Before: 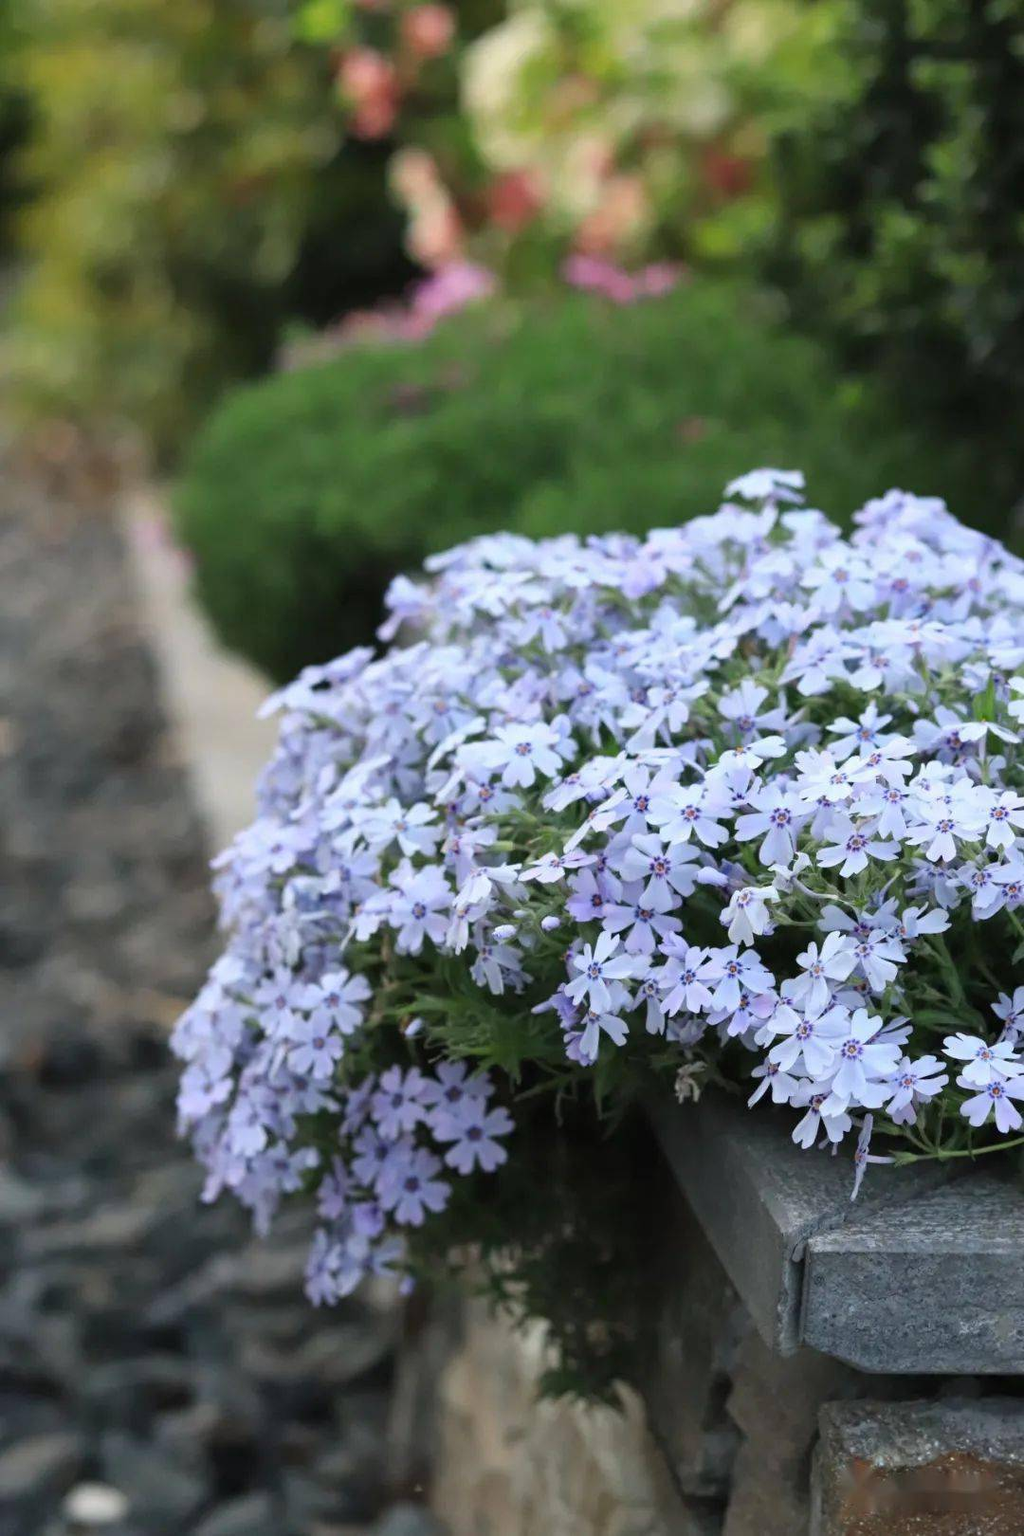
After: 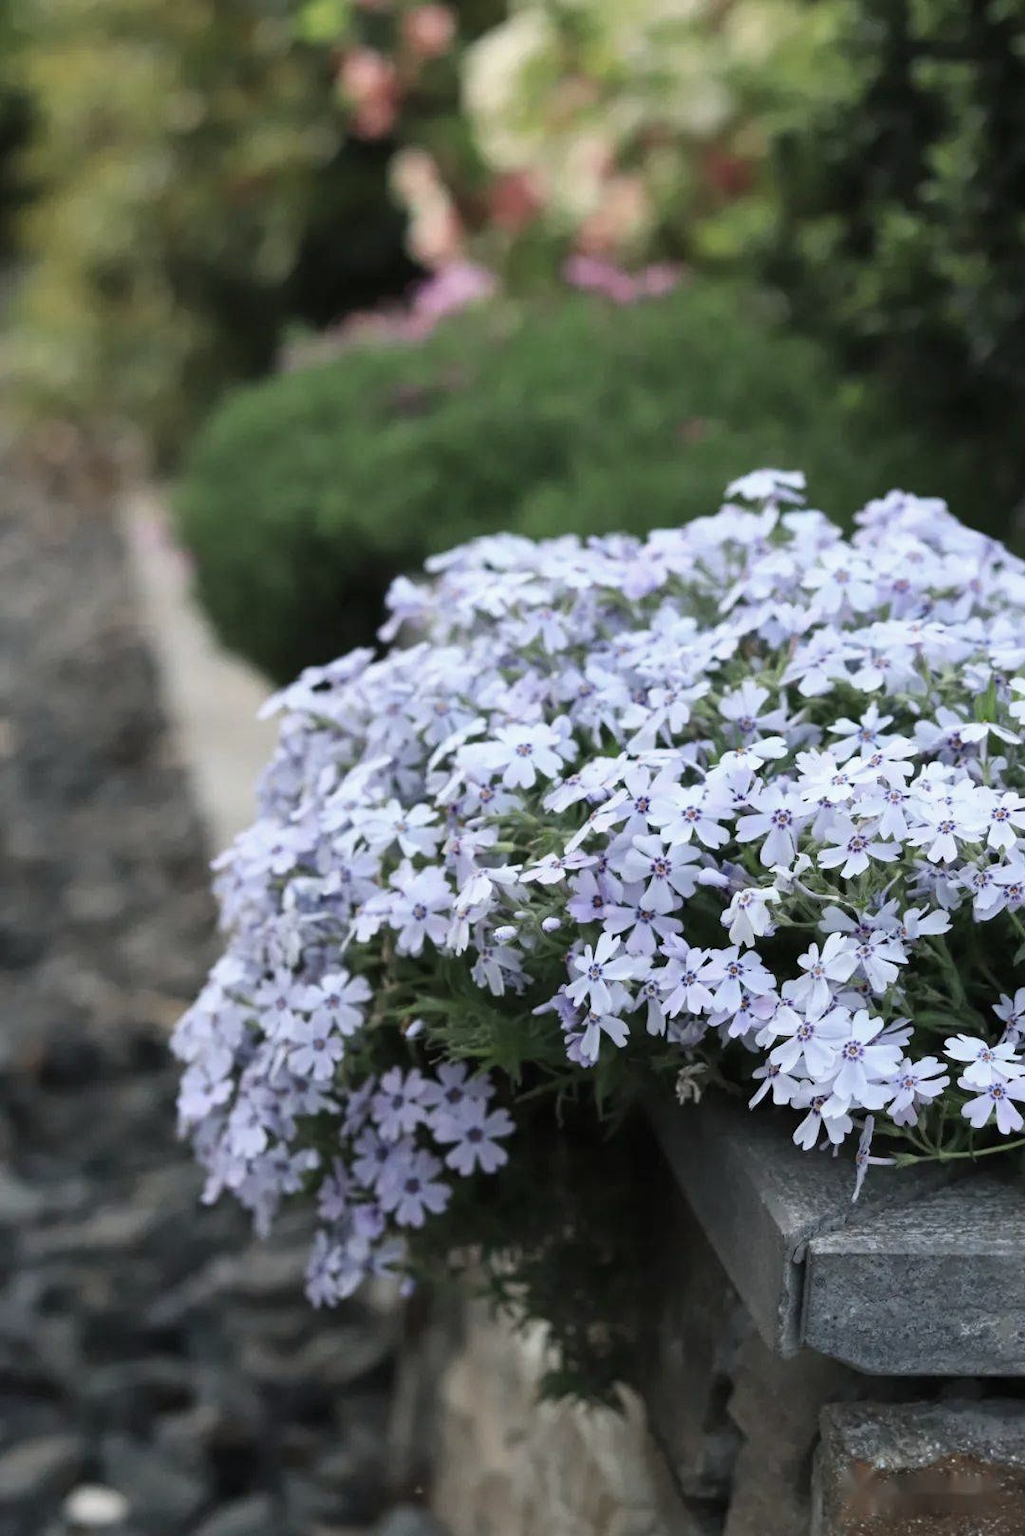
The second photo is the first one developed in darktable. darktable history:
contrast brightness saturation: contrast 0.1, saturation -0.293
crop: bottom 0.07%
